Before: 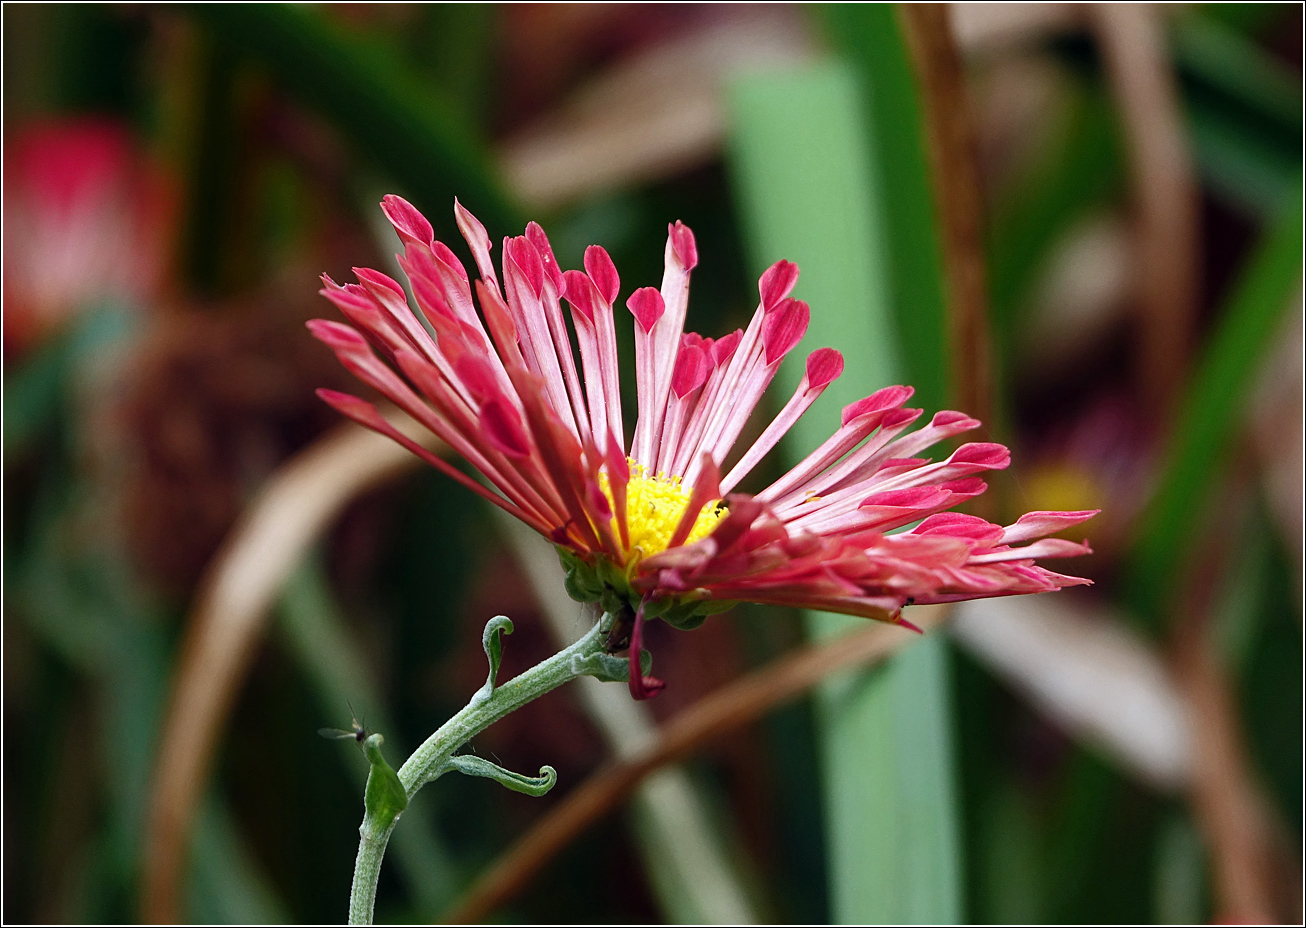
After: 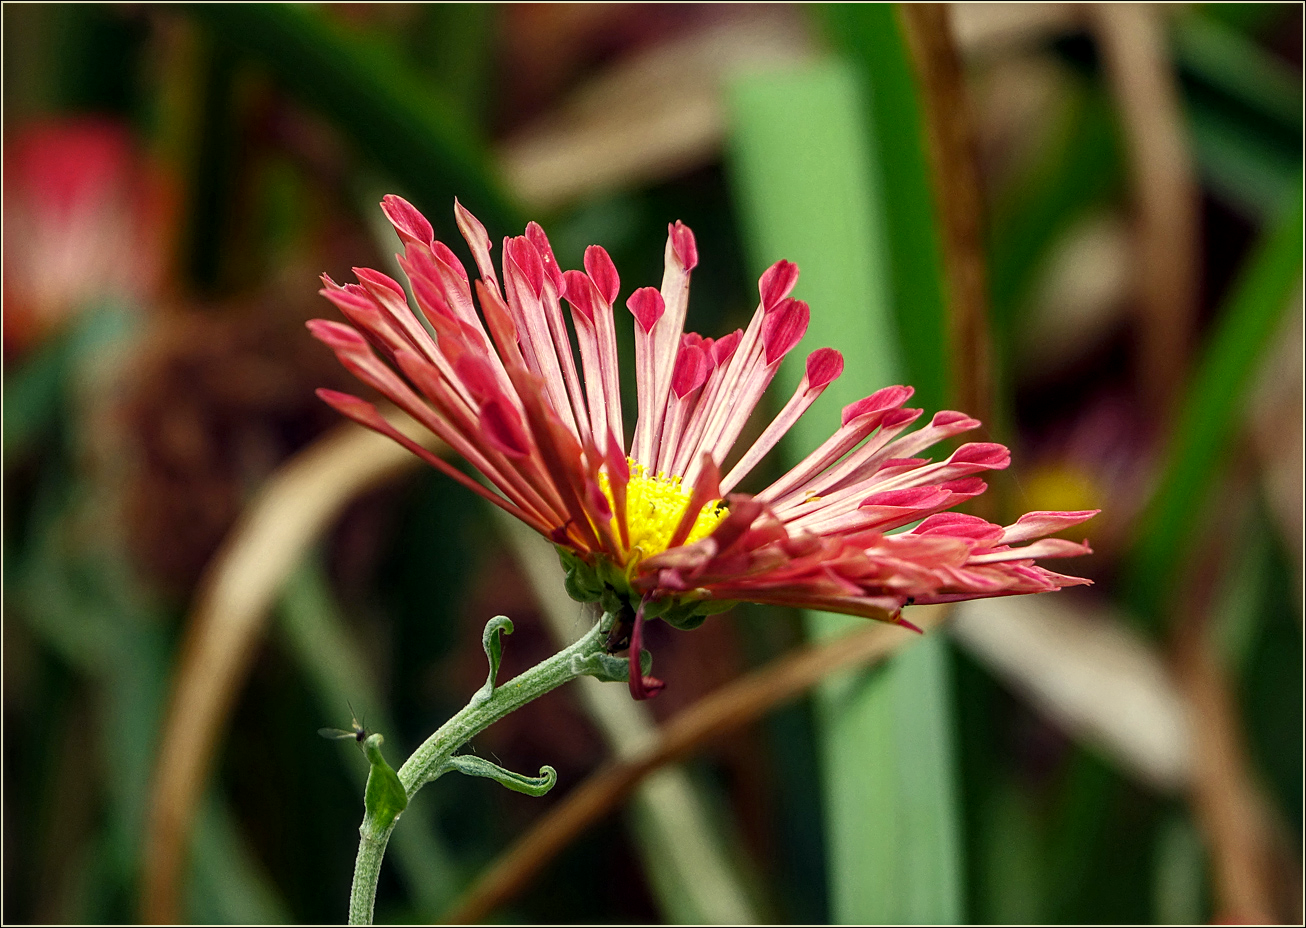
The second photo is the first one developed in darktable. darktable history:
local contrast: detail 130%
color calibration: illuminant as shot in camera, x 0.359, y 0.361, temperature 4581.13 K, gamut compression 0.98
color correction: highlights a* 2.45, highlights b* 23.53
